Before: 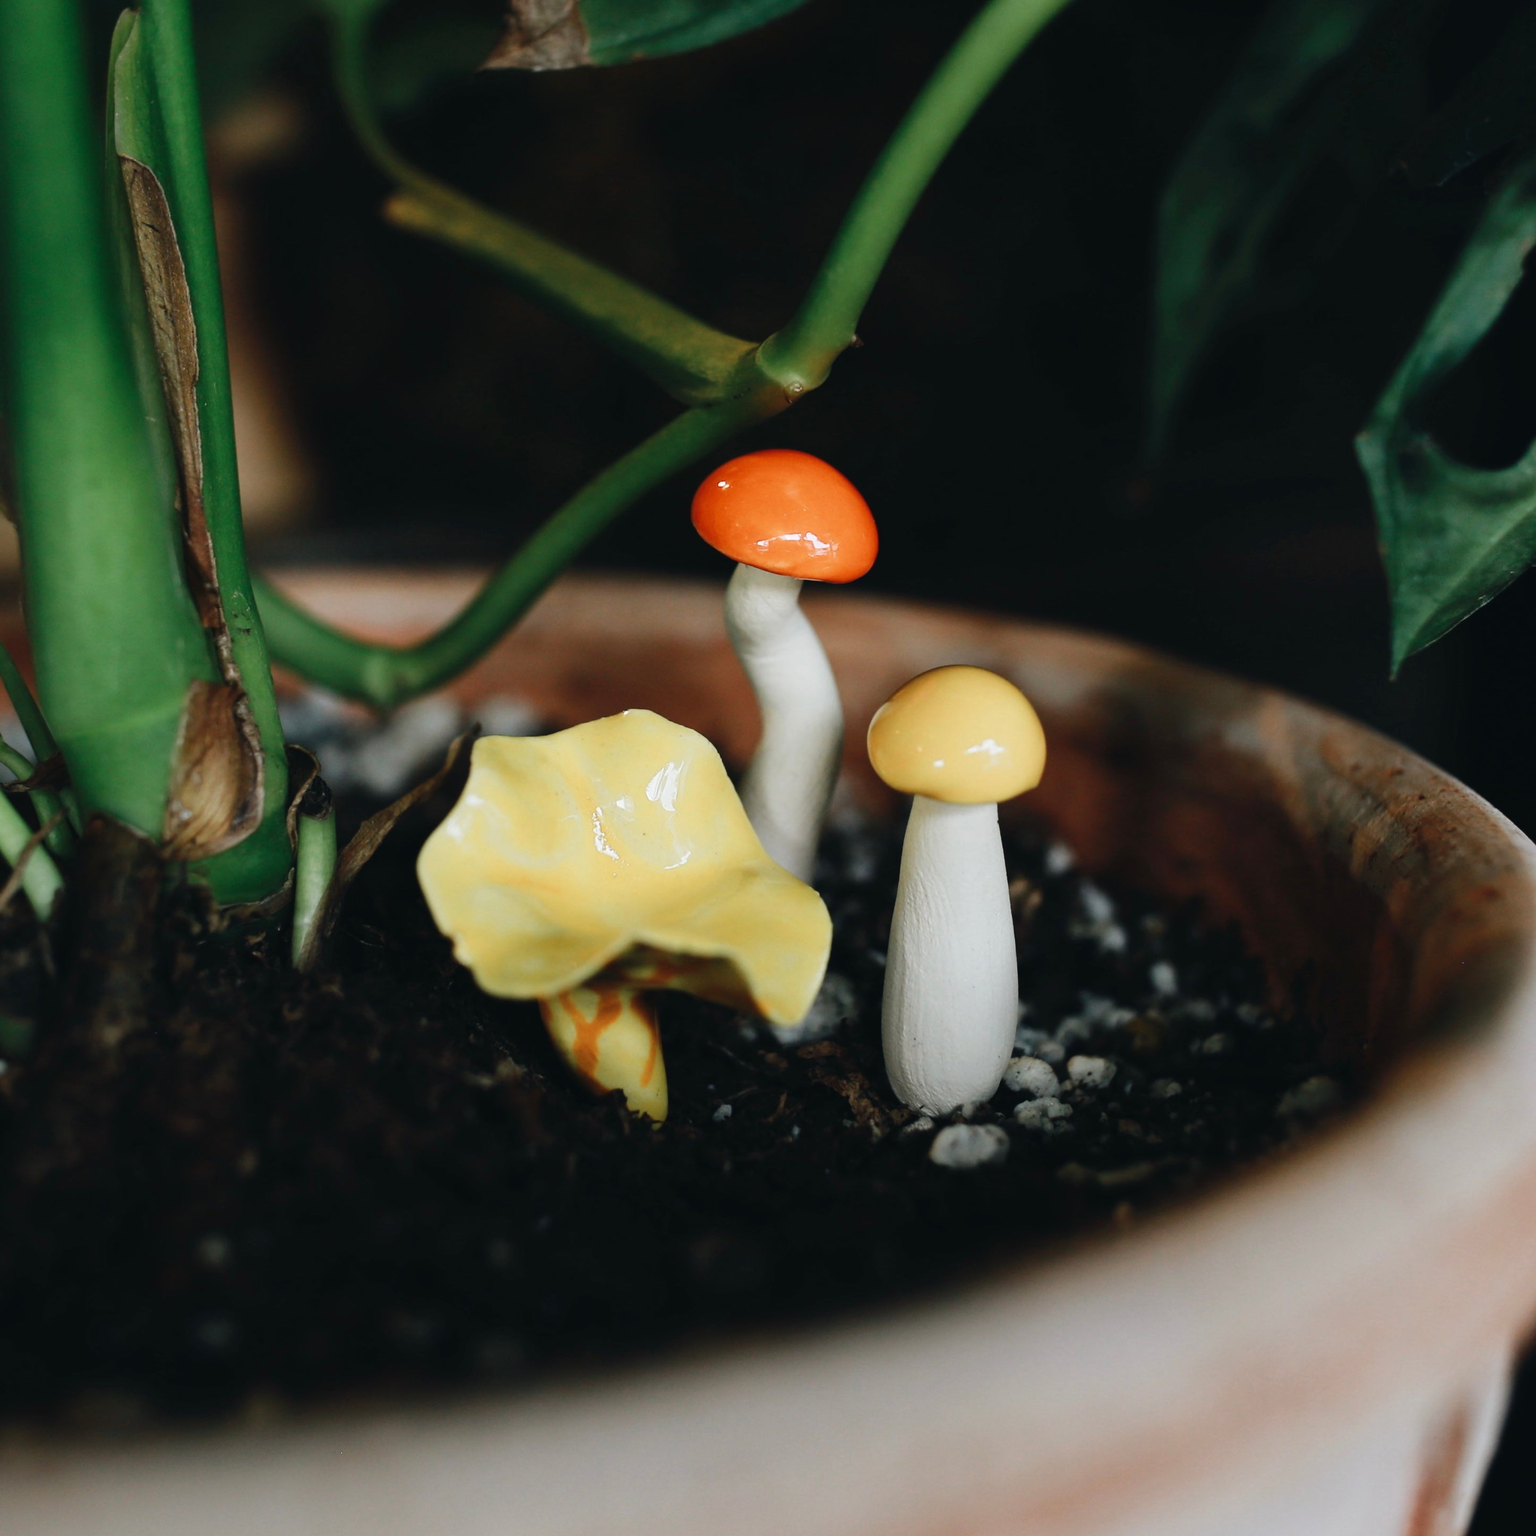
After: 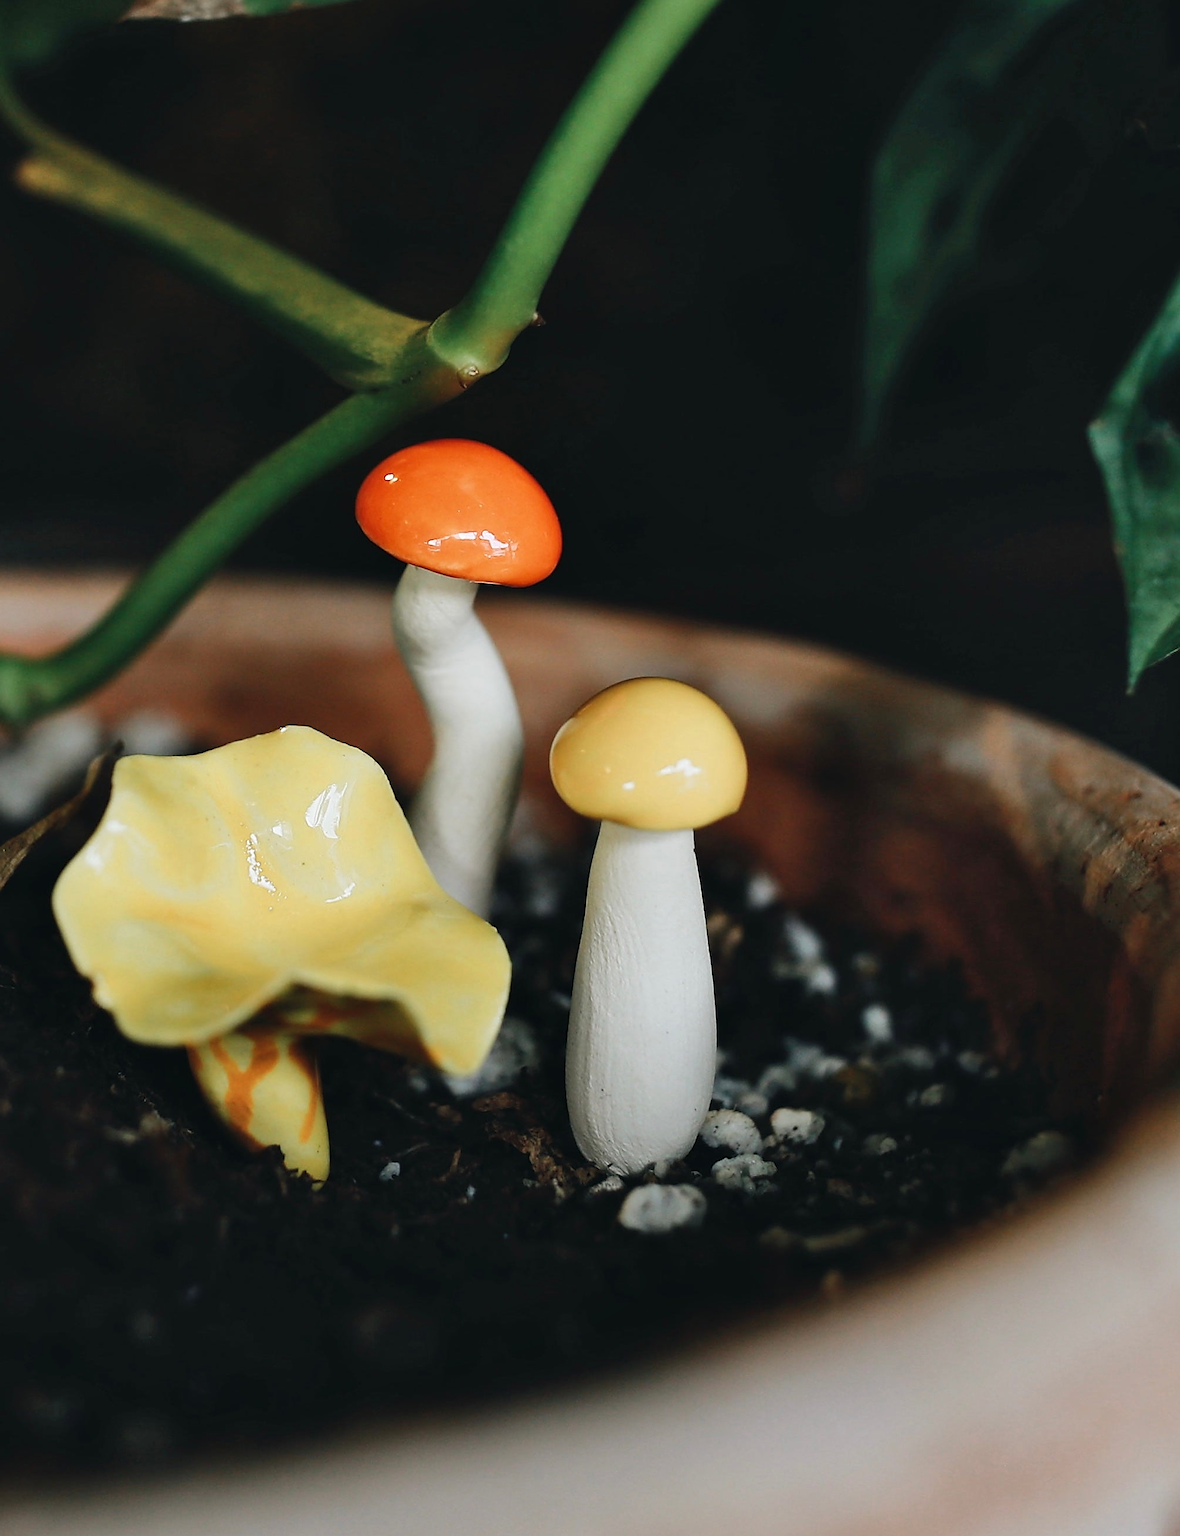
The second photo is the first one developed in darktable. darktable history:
crop and rotate: left 24.071%, top 3.422%, right 6.336%, bottom 5.998%
sharpen: radius 1.387, amount 1.245, threshold 0.636
shadows and highlights: shadows 37.04, highlights -26.88, soften with gaussian
